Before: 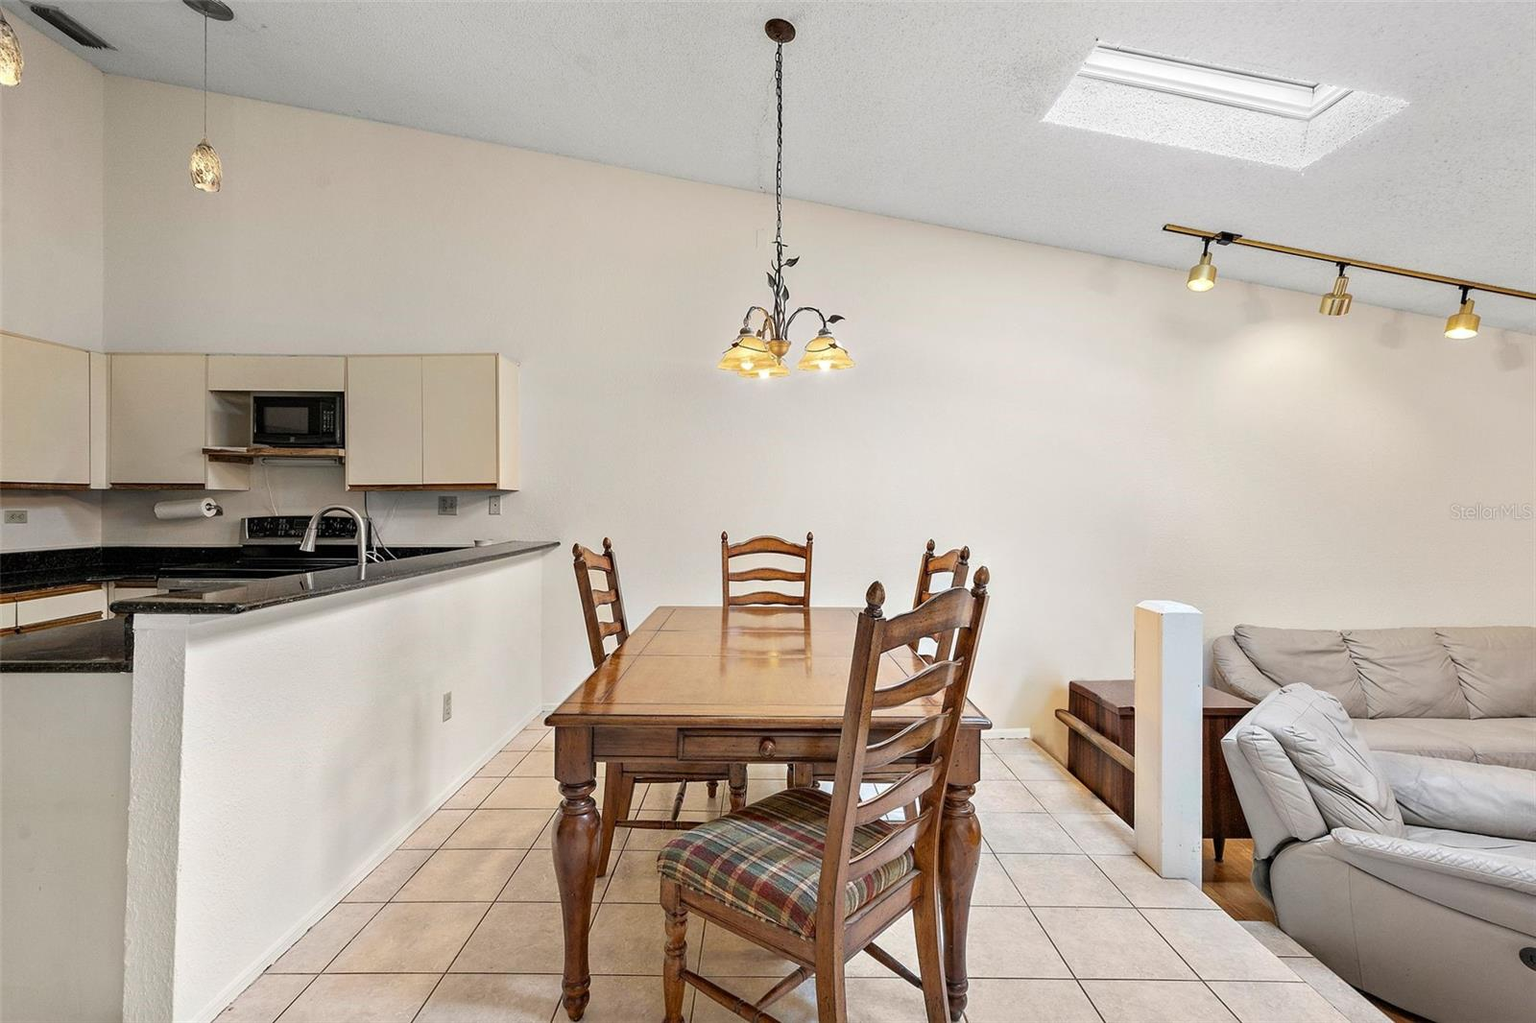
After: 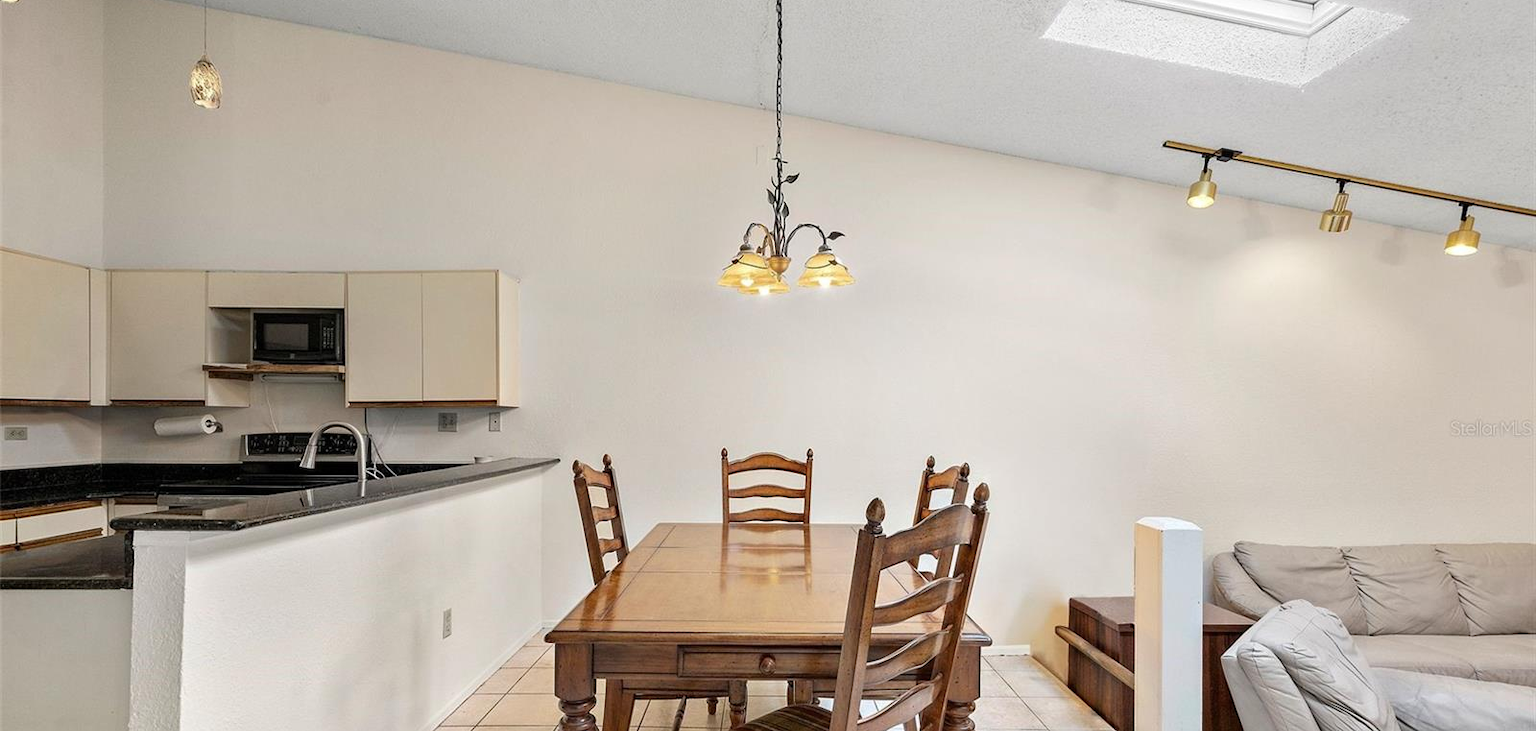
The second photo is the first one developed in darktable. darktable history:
crop and rotate: top 8.23%, bottom 20.263%
